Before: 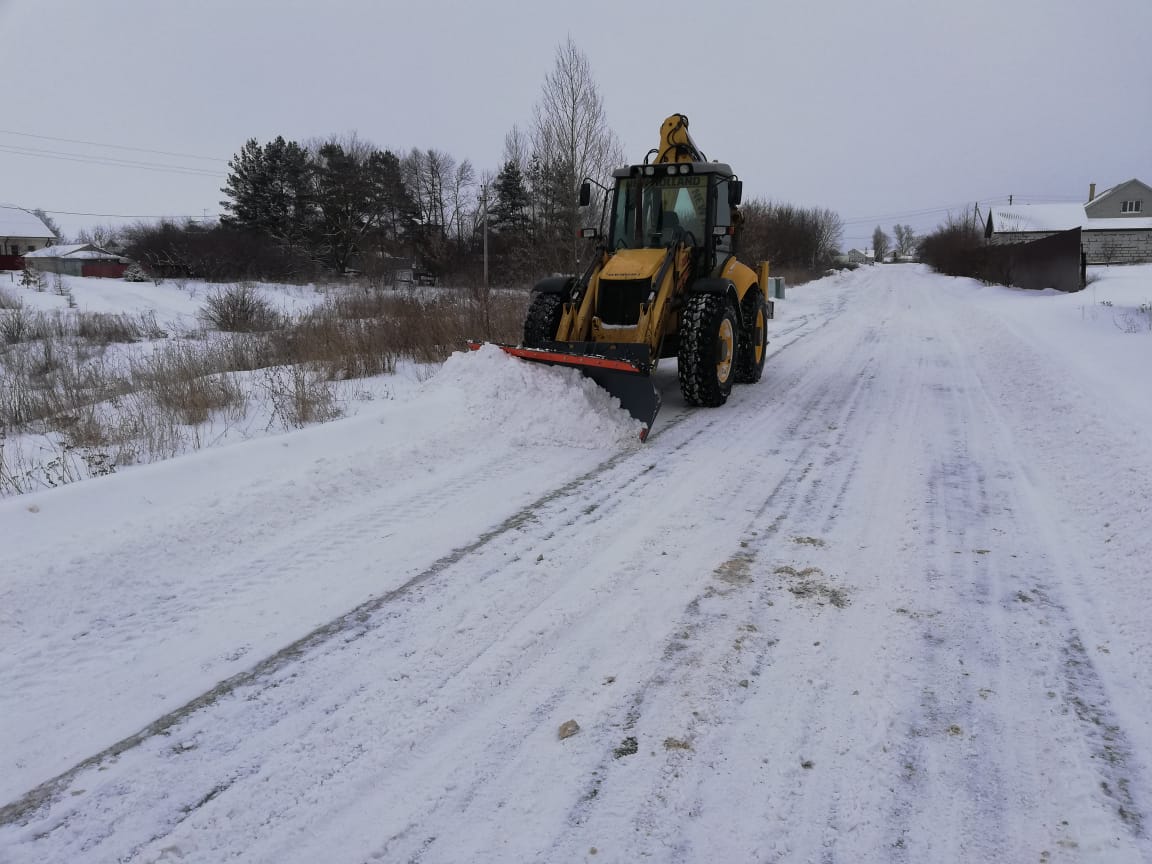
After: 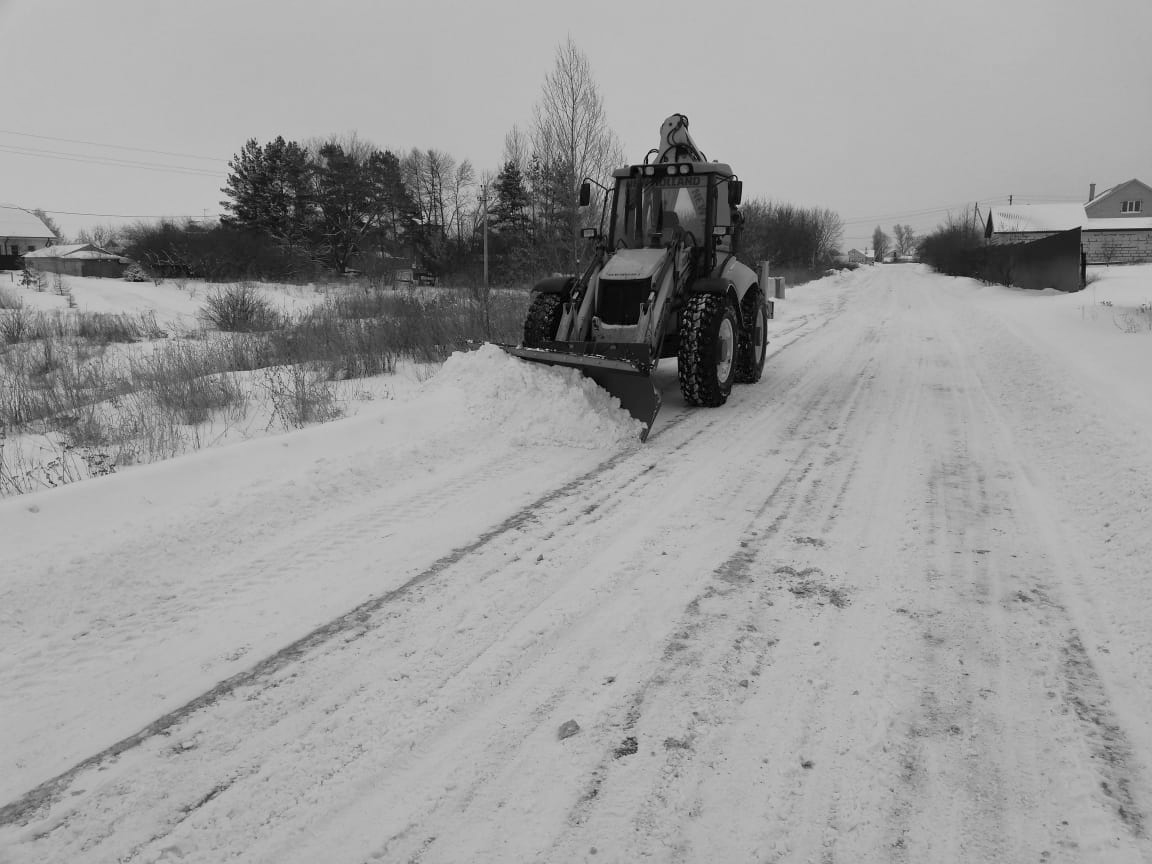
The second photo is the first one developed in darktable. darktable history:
contrast brightness saturation: brightness 0.09, saturation 0.19
monochrome: a -35.87, b 49.73, size 1.7
